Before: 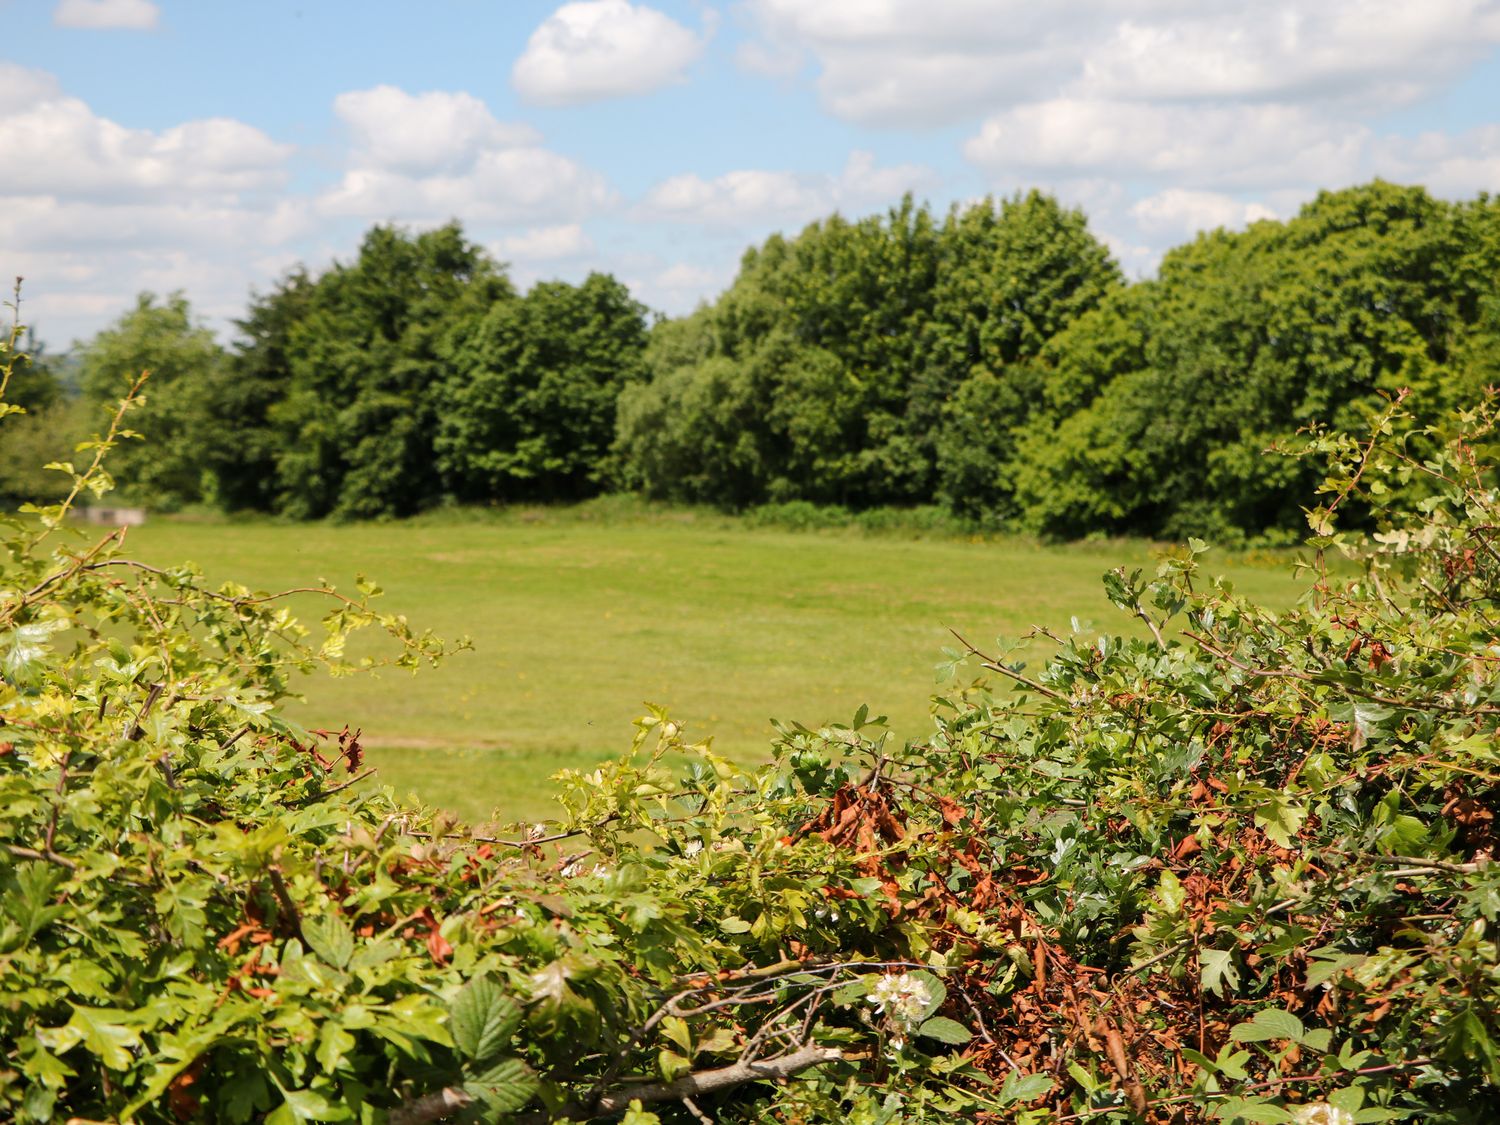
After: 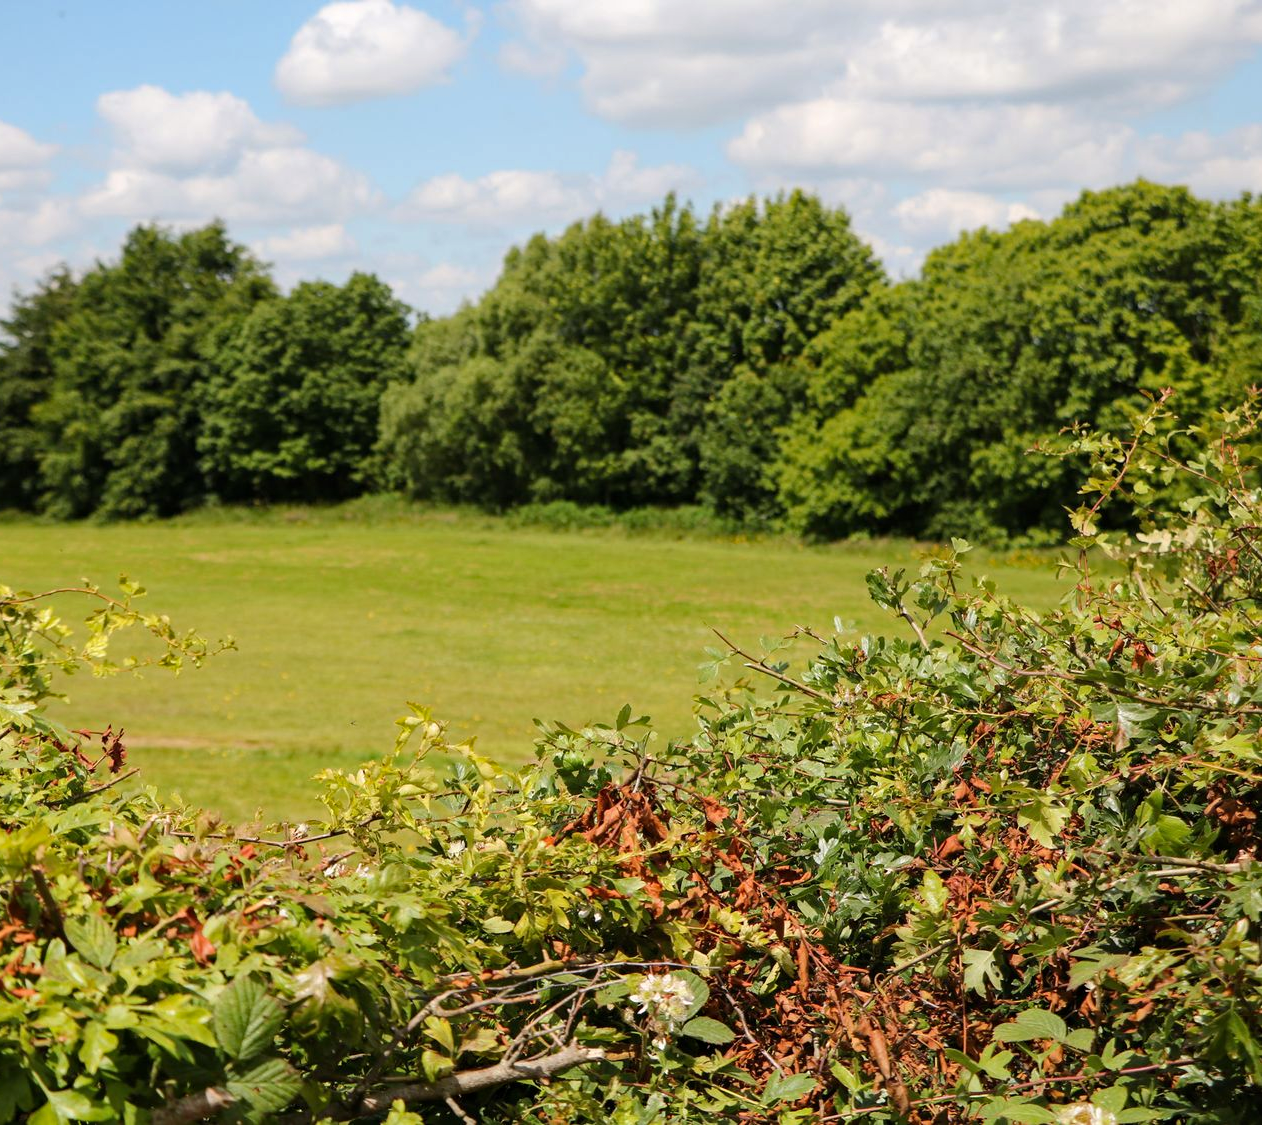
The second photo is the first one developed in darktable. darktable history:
crop: left 15.825%
haze removal: compatibility mode true, adaptive false
